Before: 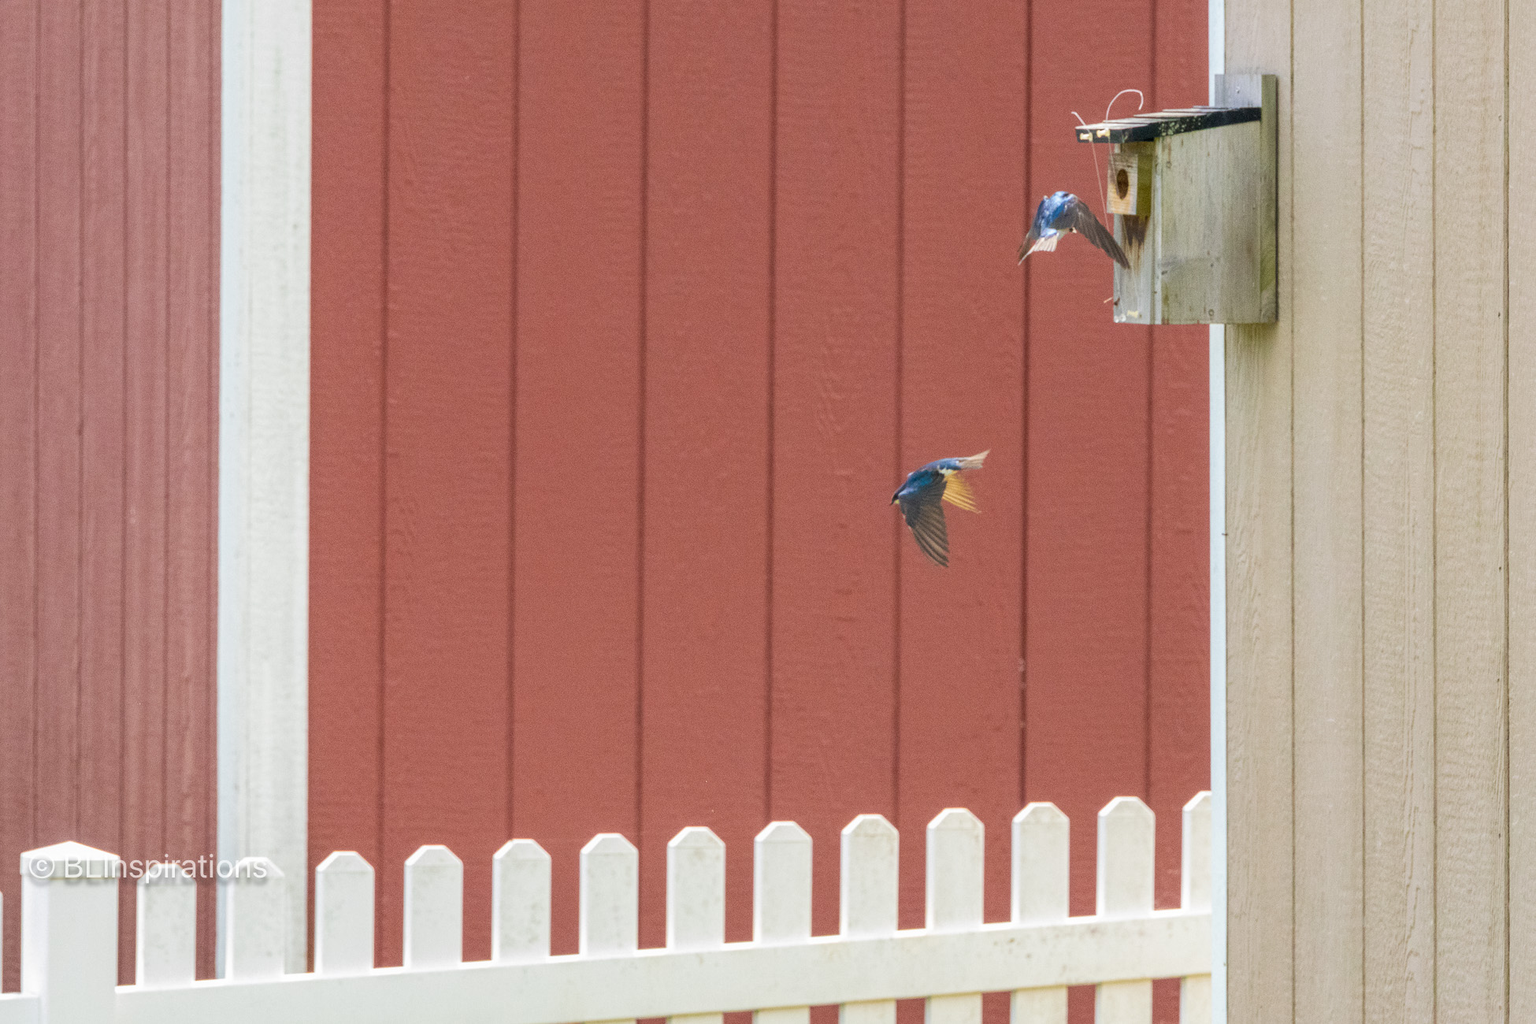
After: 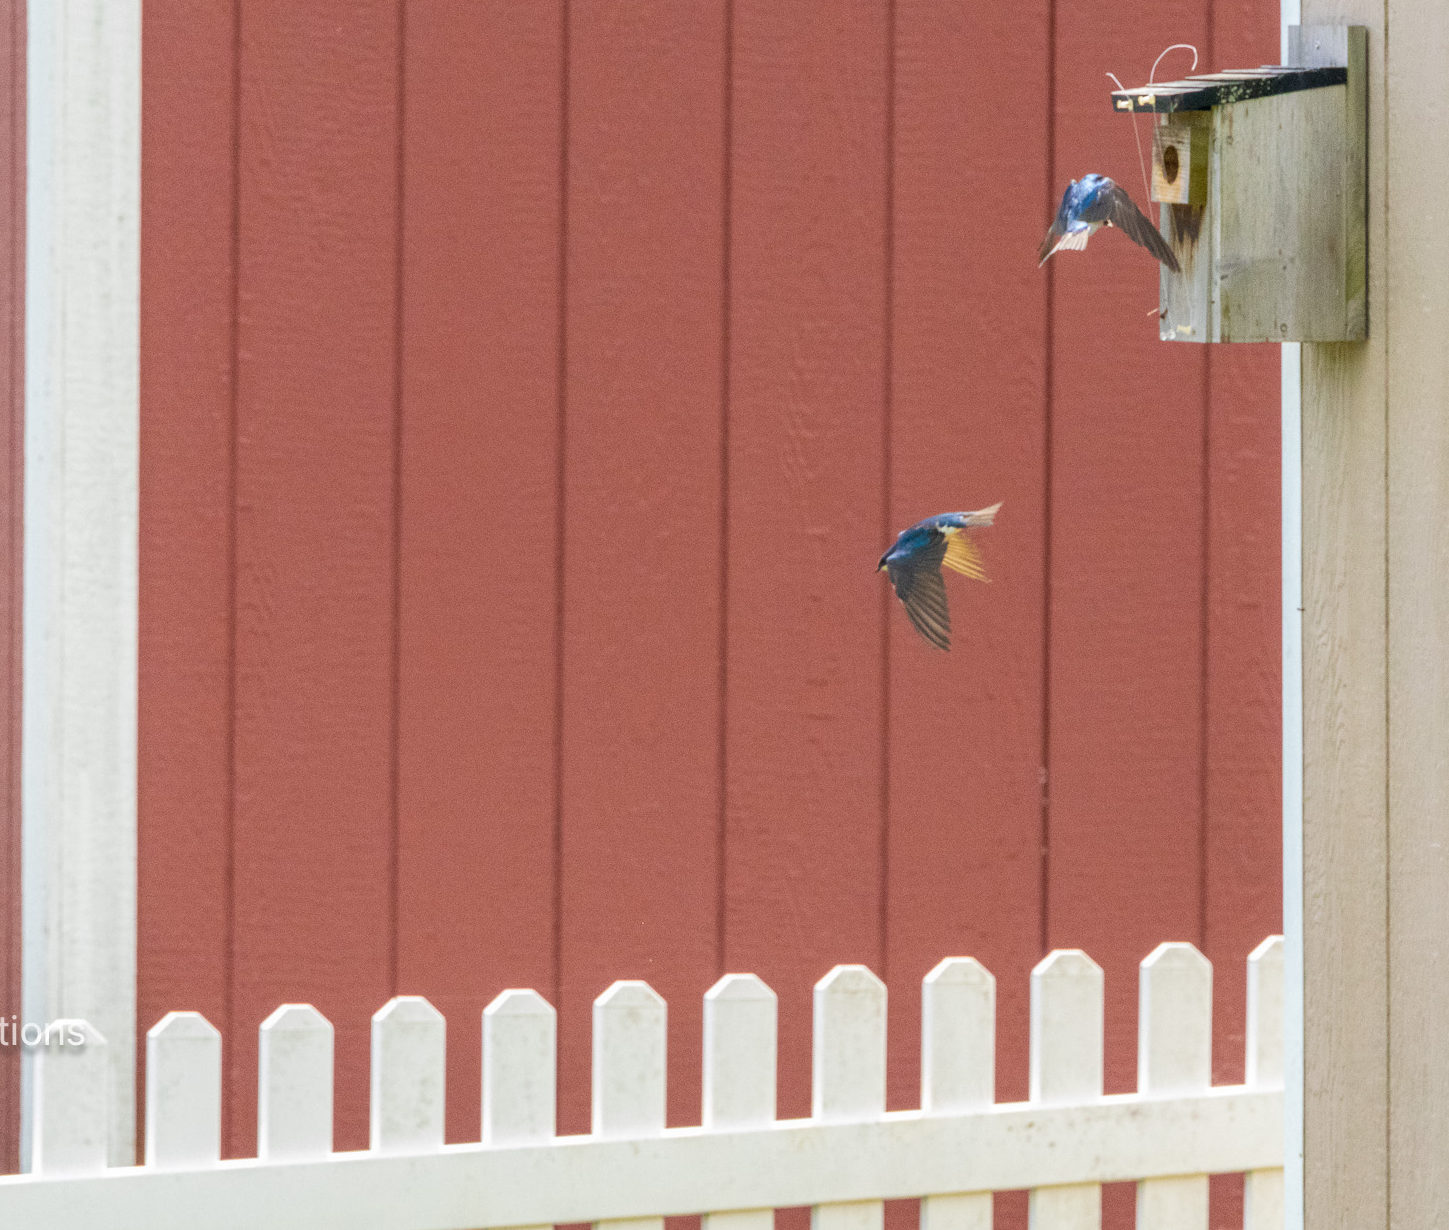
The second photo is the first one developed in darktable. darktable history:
exposure: compensate highlight preservation false
crop and rotate: left 13.128%, top 5.326%, right 12.537%
